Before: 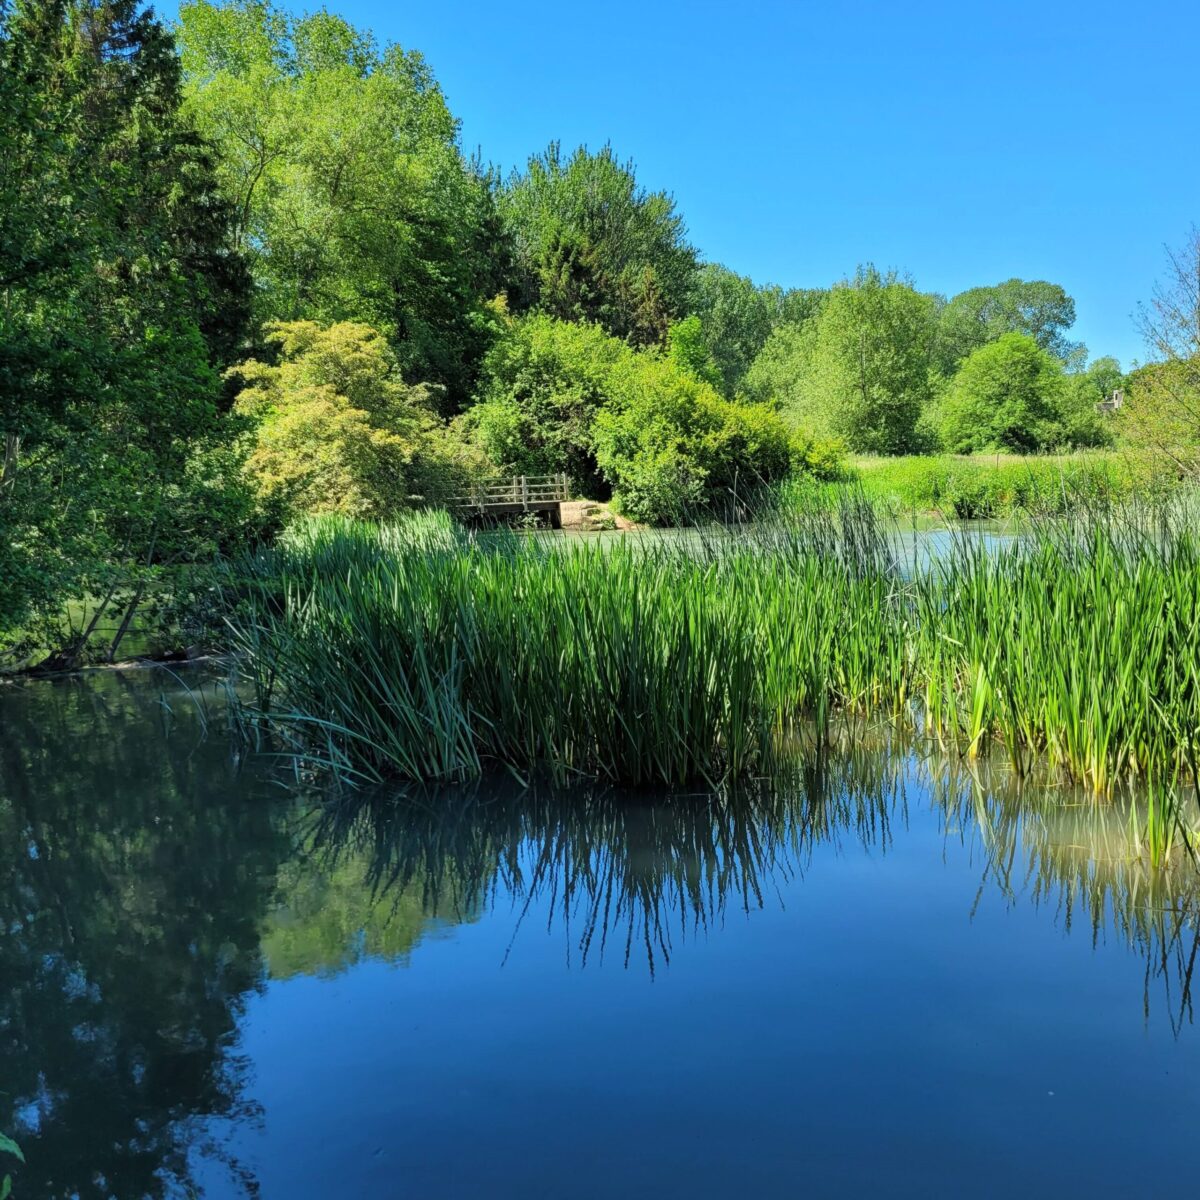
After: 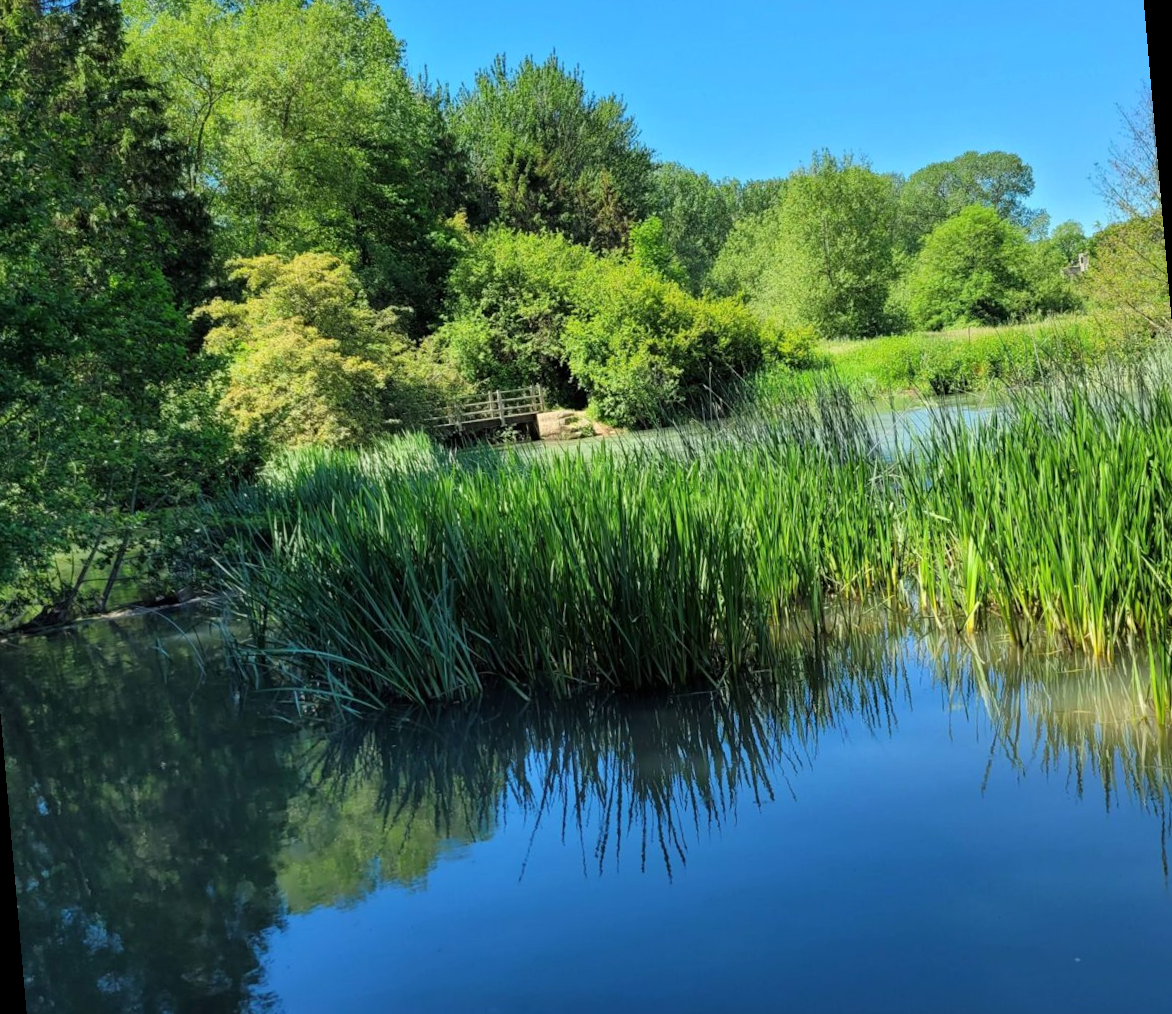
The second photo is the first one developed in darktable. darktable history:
rotate and perspective: rotation -5°, crop left 0.05, crop right 0.952, crop top 0.11, crop bottom 0.89
tone equalizer: on, module defaults
